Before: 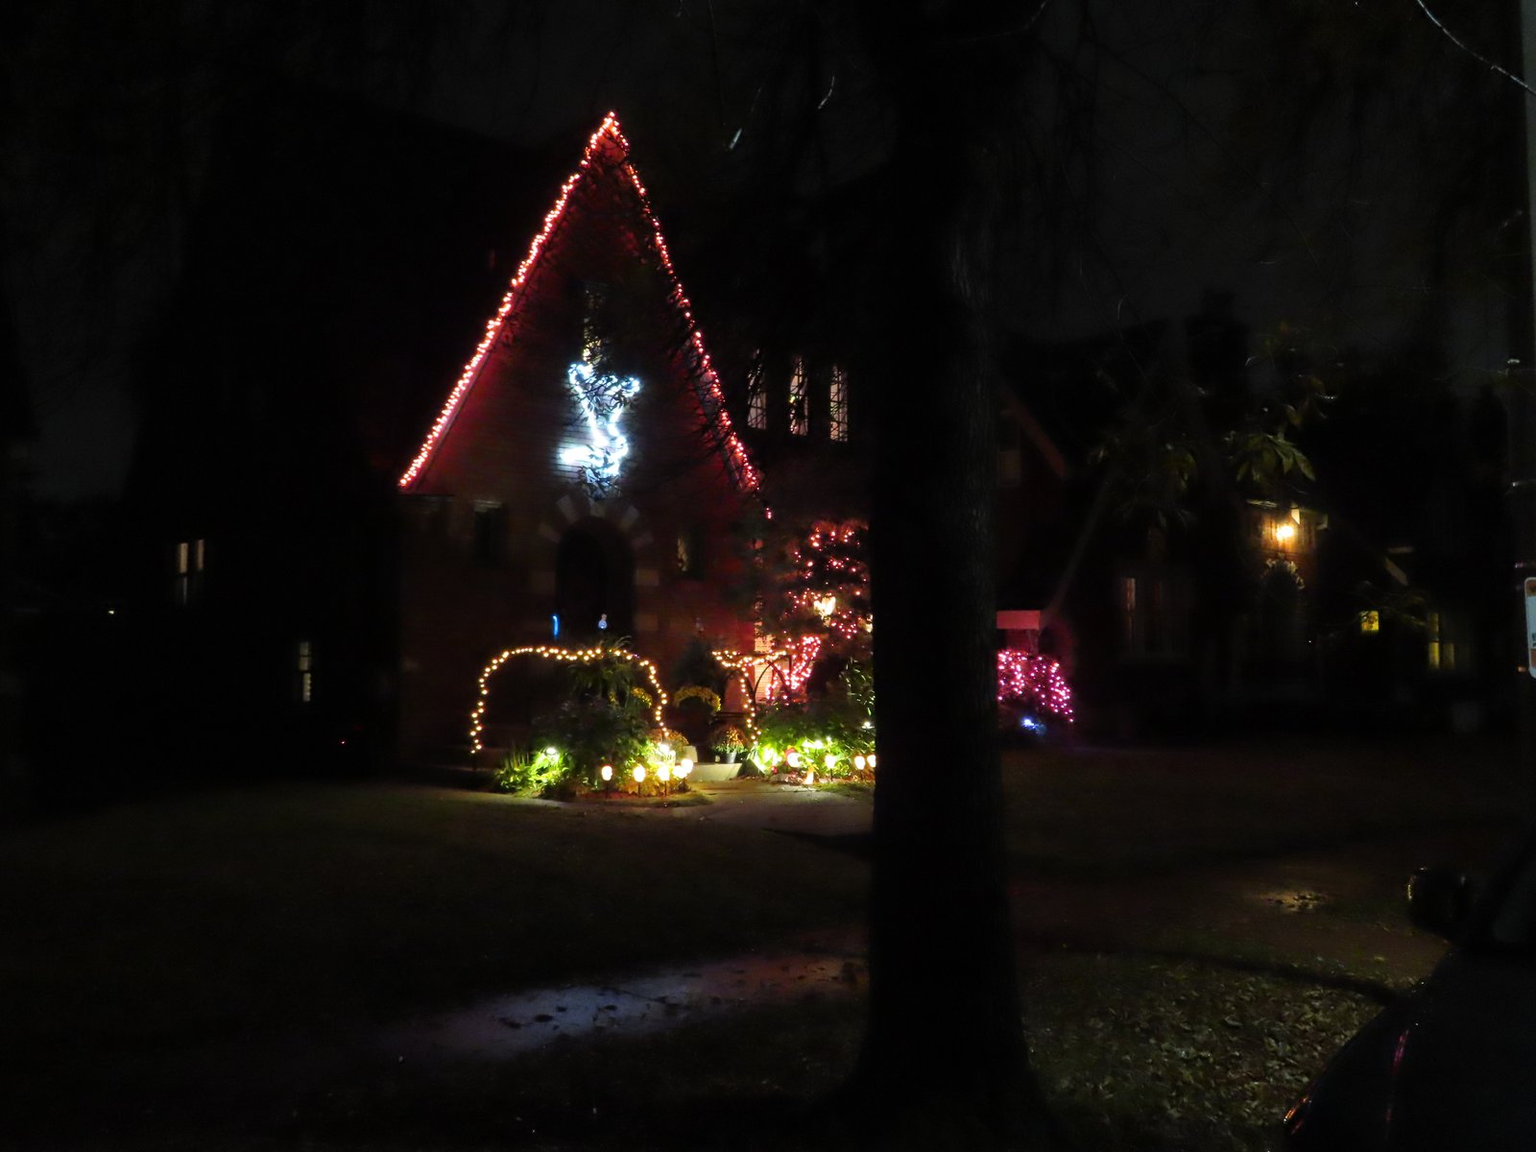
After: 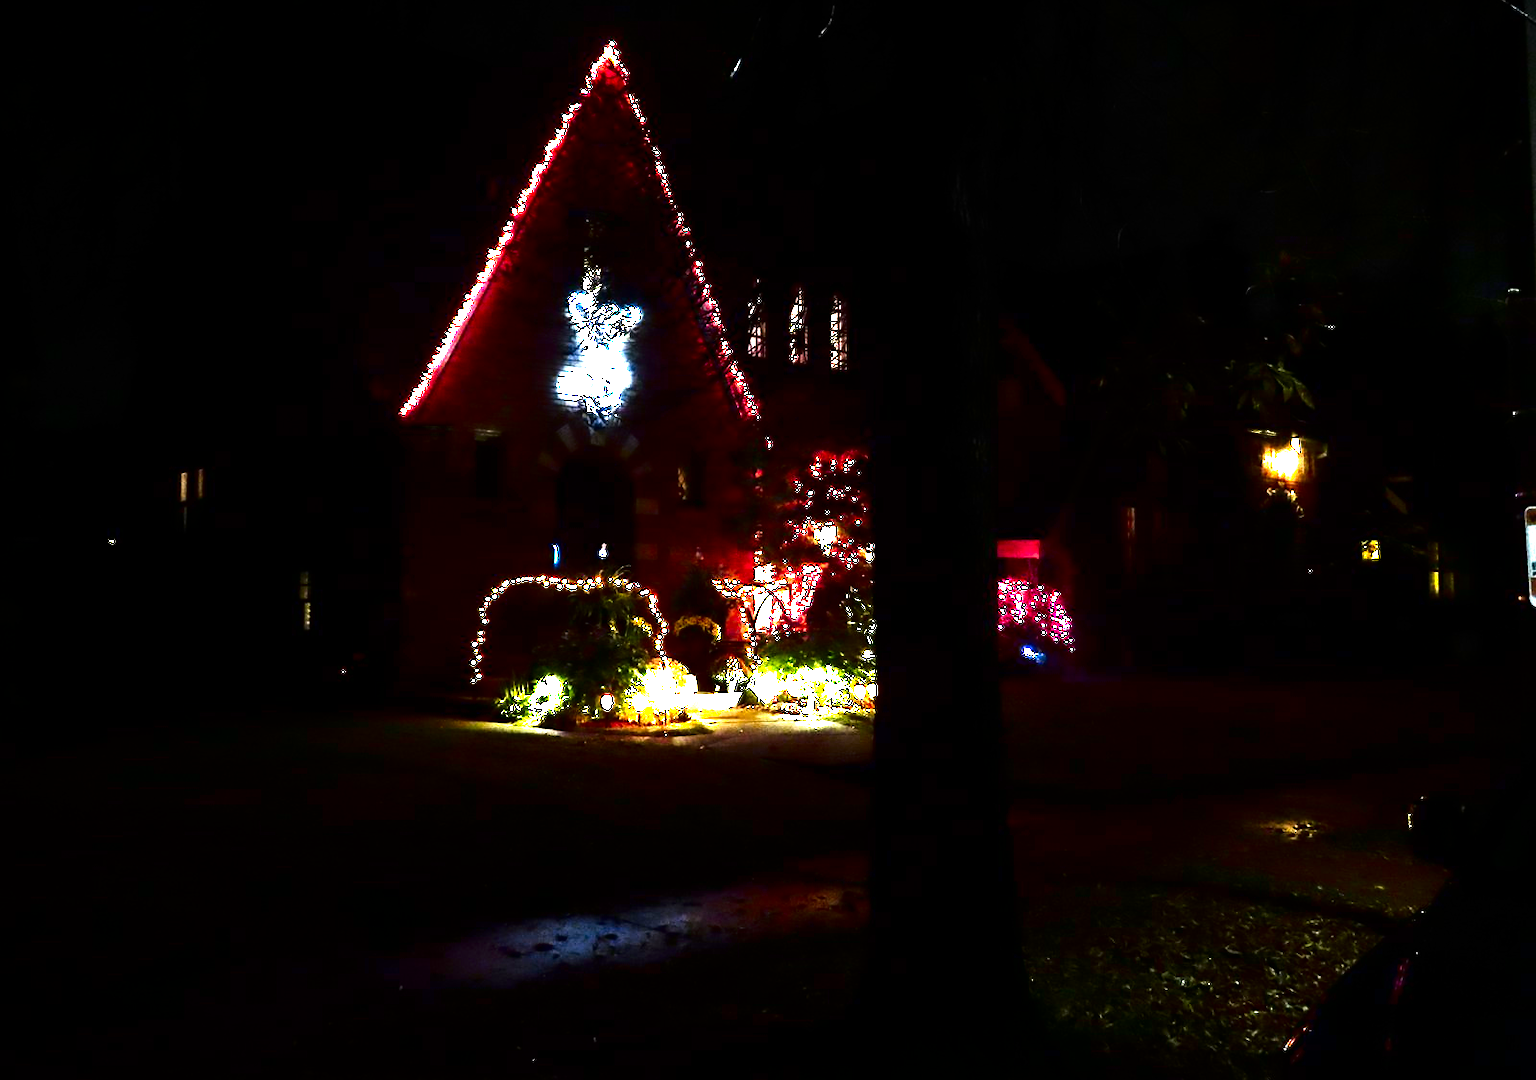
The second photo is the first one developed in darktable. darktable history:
tone equalizer: -8 EV -0.725 EV, -7 EV -0.714 EV, -6 EV -0.567 EV, -5 EV -0.37 EV, -3 EV 0.385 EV, -2 EV 0.6 EV, -1 EV 0.683 EV, +0 EV 0.76 EV, edges refinement/feathering 500, mask exposure compensation -1.57 EV, preserve details no
exposure: black level correction 0, exposure 1.929 EV, compensate highlight preservation false
crop and rotate: top 6.209%
shadows and highlights: shadows -0.943, highlights 40.92
contrast brightness saturation: contrast 0.085, brightness -0.573, saturation 0.17
vignetting: fall-off start 97.25%, width/height ratio 1.184, unbound false
